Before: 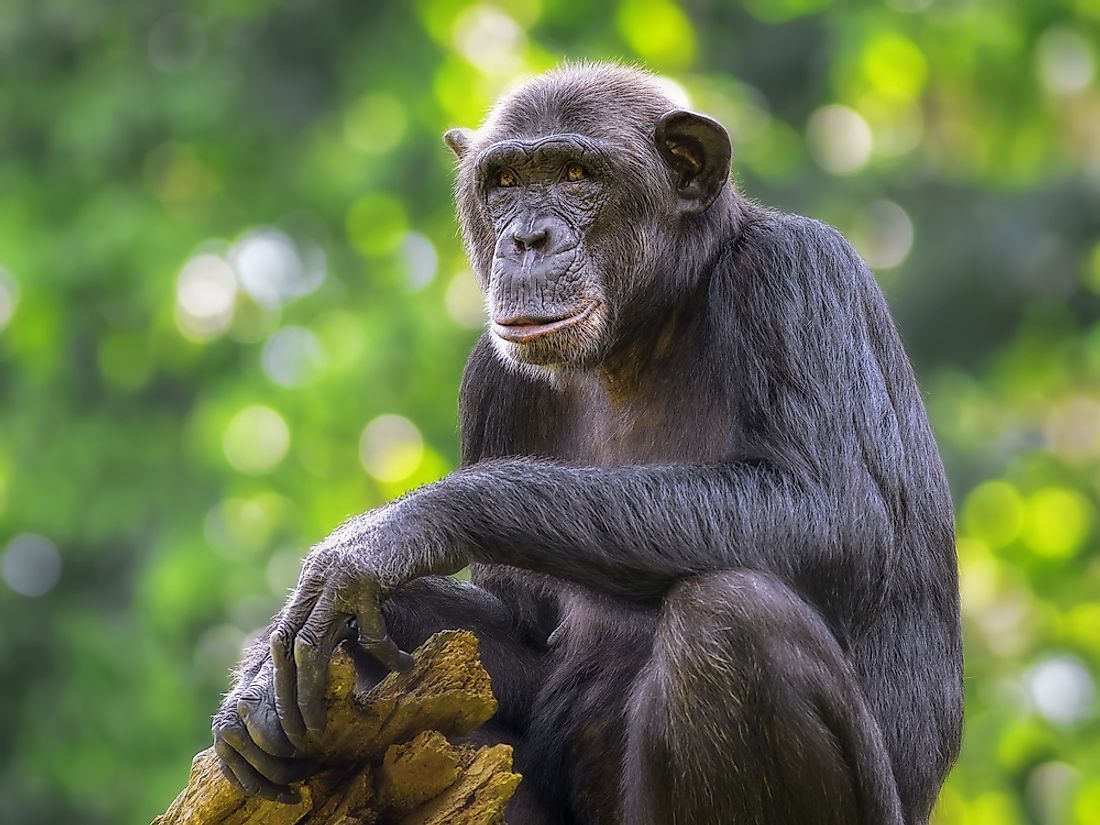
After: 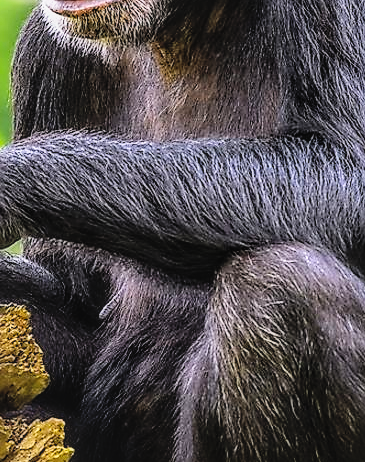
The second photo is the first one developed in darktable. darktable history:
exposure: black level correction 0.001, exposure 0.499 EV, compensate exposure bias true, compensate highlight preservation false
sharpen: on, module defaults
tone curve: curves: ch0 [(0, 0.074) (0.129, 0.136) (0.285, 0.301) (0.689, 0.764) (0.854, 0.926) (0.987, 0.977)]; ch1 [(0, 0) (0.337, 0.249) (0.434, 0.437) (0.485, 0.491) (0.515, 0.495) (0.566, 0.57) (0.625, 0.625) (0.764, 0.806) (1, 1)]; ch2 [(0, 0) (0.314, 0.301) (0.401, 0.411) (0.505, 0.499) (0.54, 0.54) (0.608, 0.613) (0.706, 0.735) (1, 1)], preserve colors none
local contrast: detail 130%
crop: left 40.77%, top 39.572%, right 25.964%, bottom 3.094%
levels: black 0.101%, levels [0.026, 0.507, 0.987]
haze removal: compatibility mode true, adaptive false
filmic rgb: black relative exposure -7.31 EV, white relative exposure 5.06 EV, hardness 3.22, color science v6 (2022)
